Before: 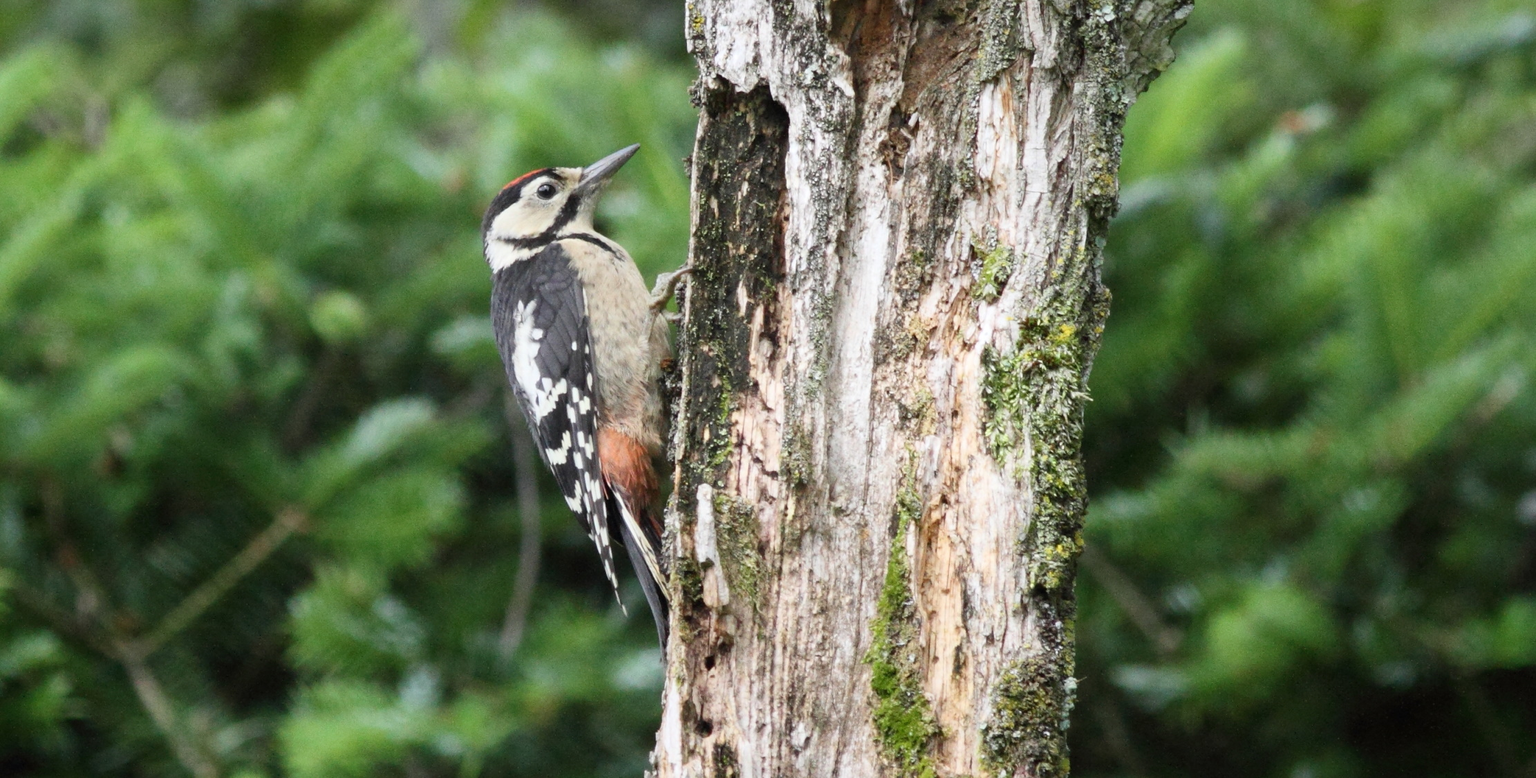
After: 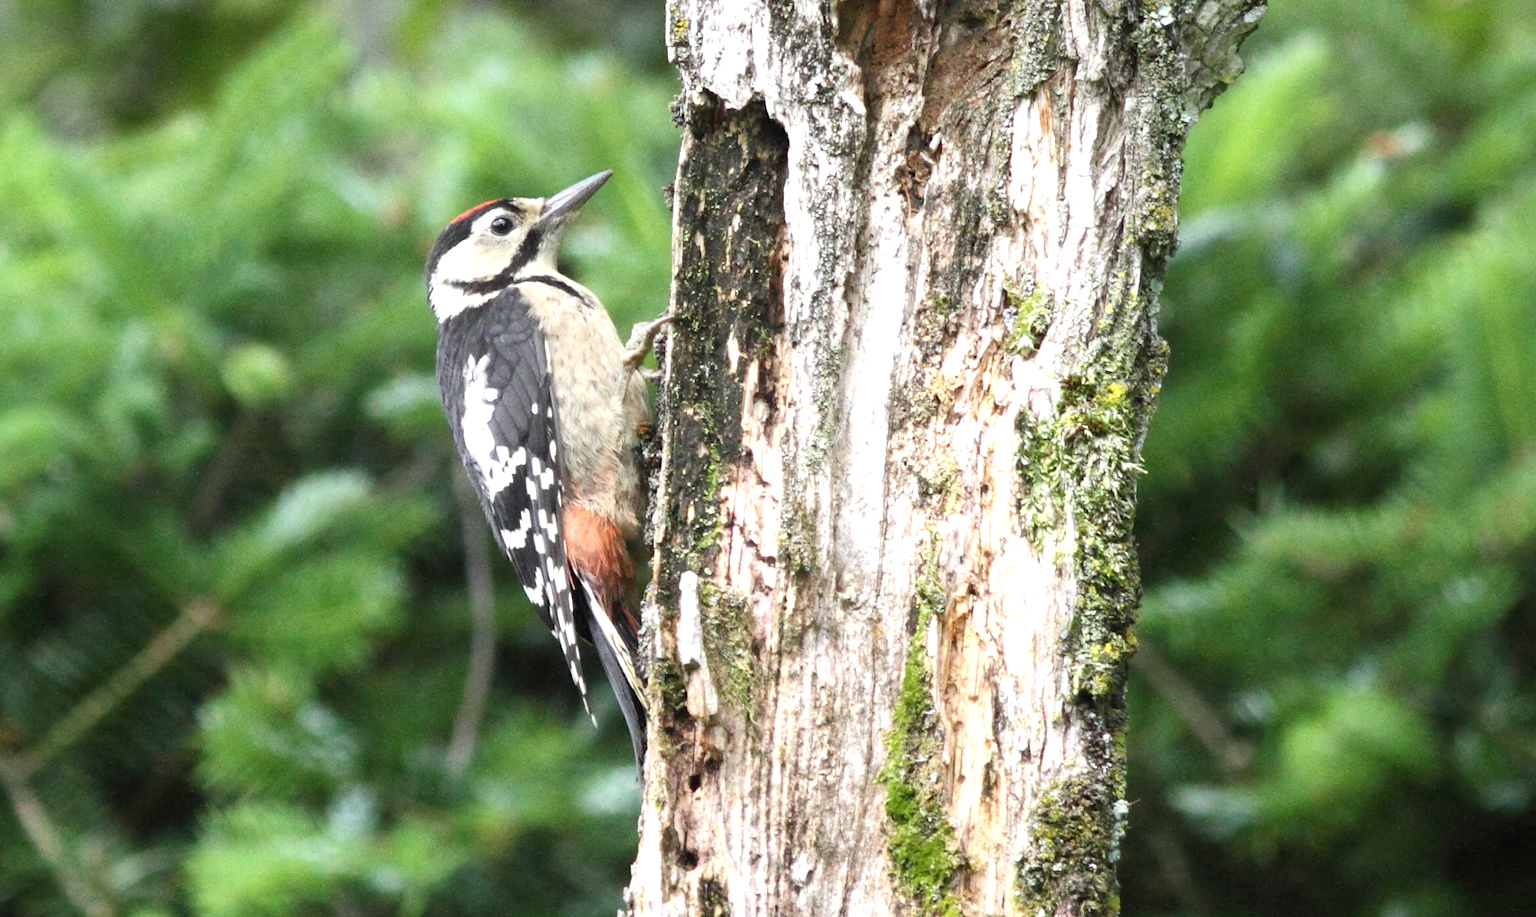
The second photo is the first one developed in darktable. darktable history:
exposure: exposure 0.608 EV, compensate highlight preservation false
crop: left 7.949%, right 7.385%
